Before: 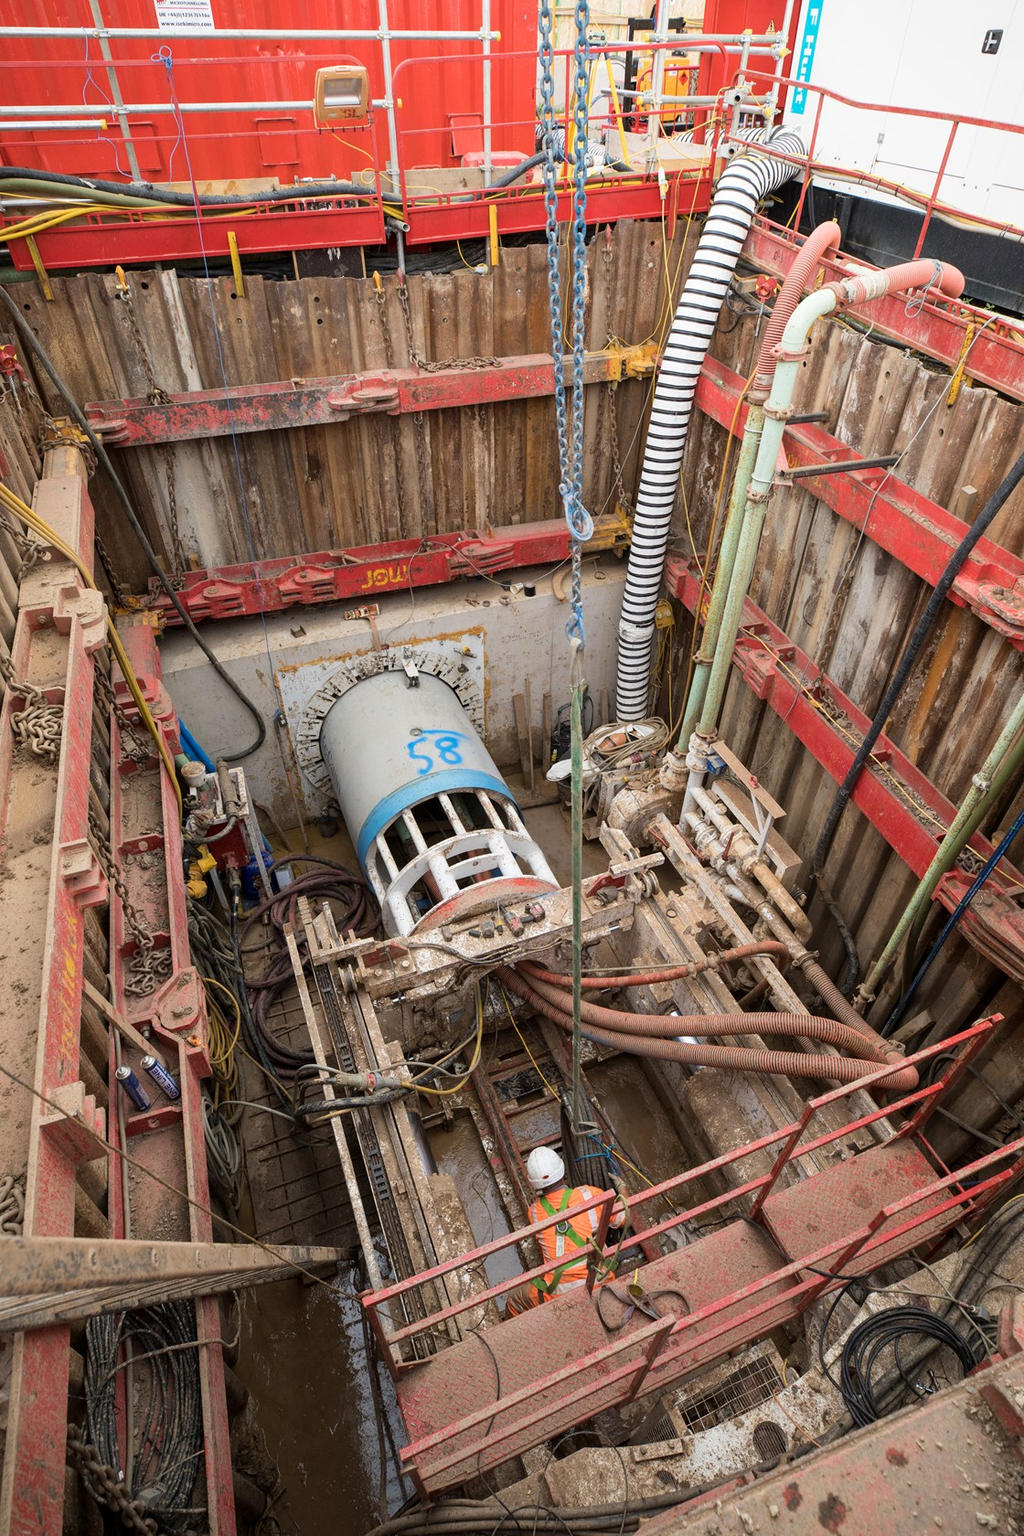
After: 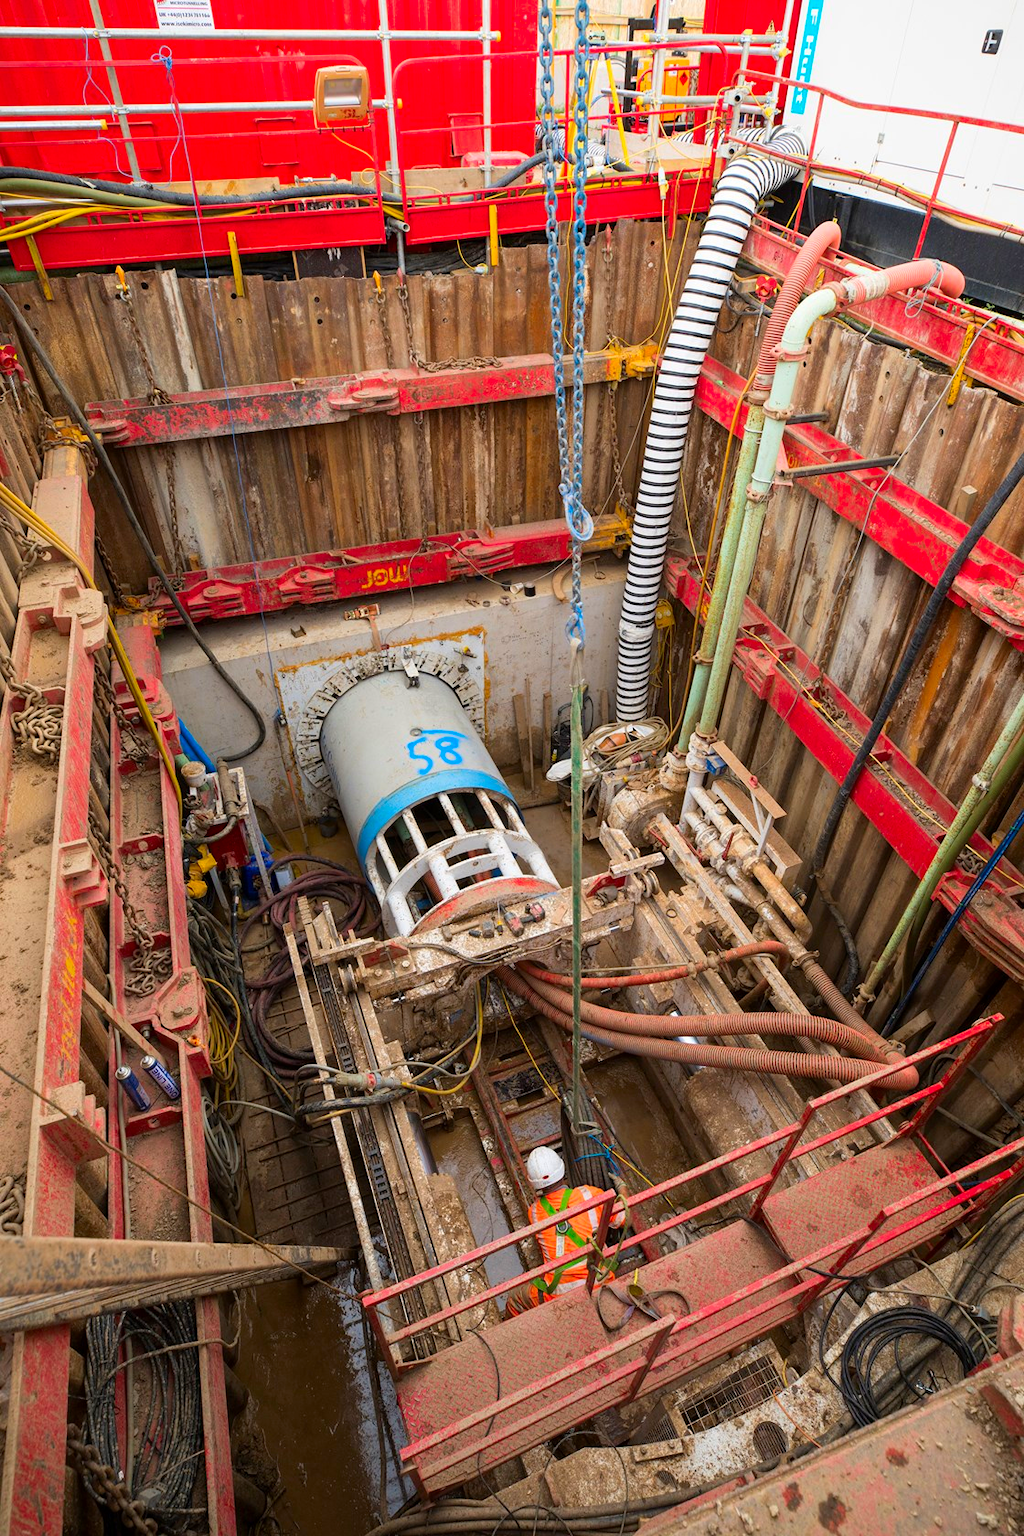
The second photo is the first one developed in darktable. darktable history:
contrast brightness saturation: saturation 0.49
